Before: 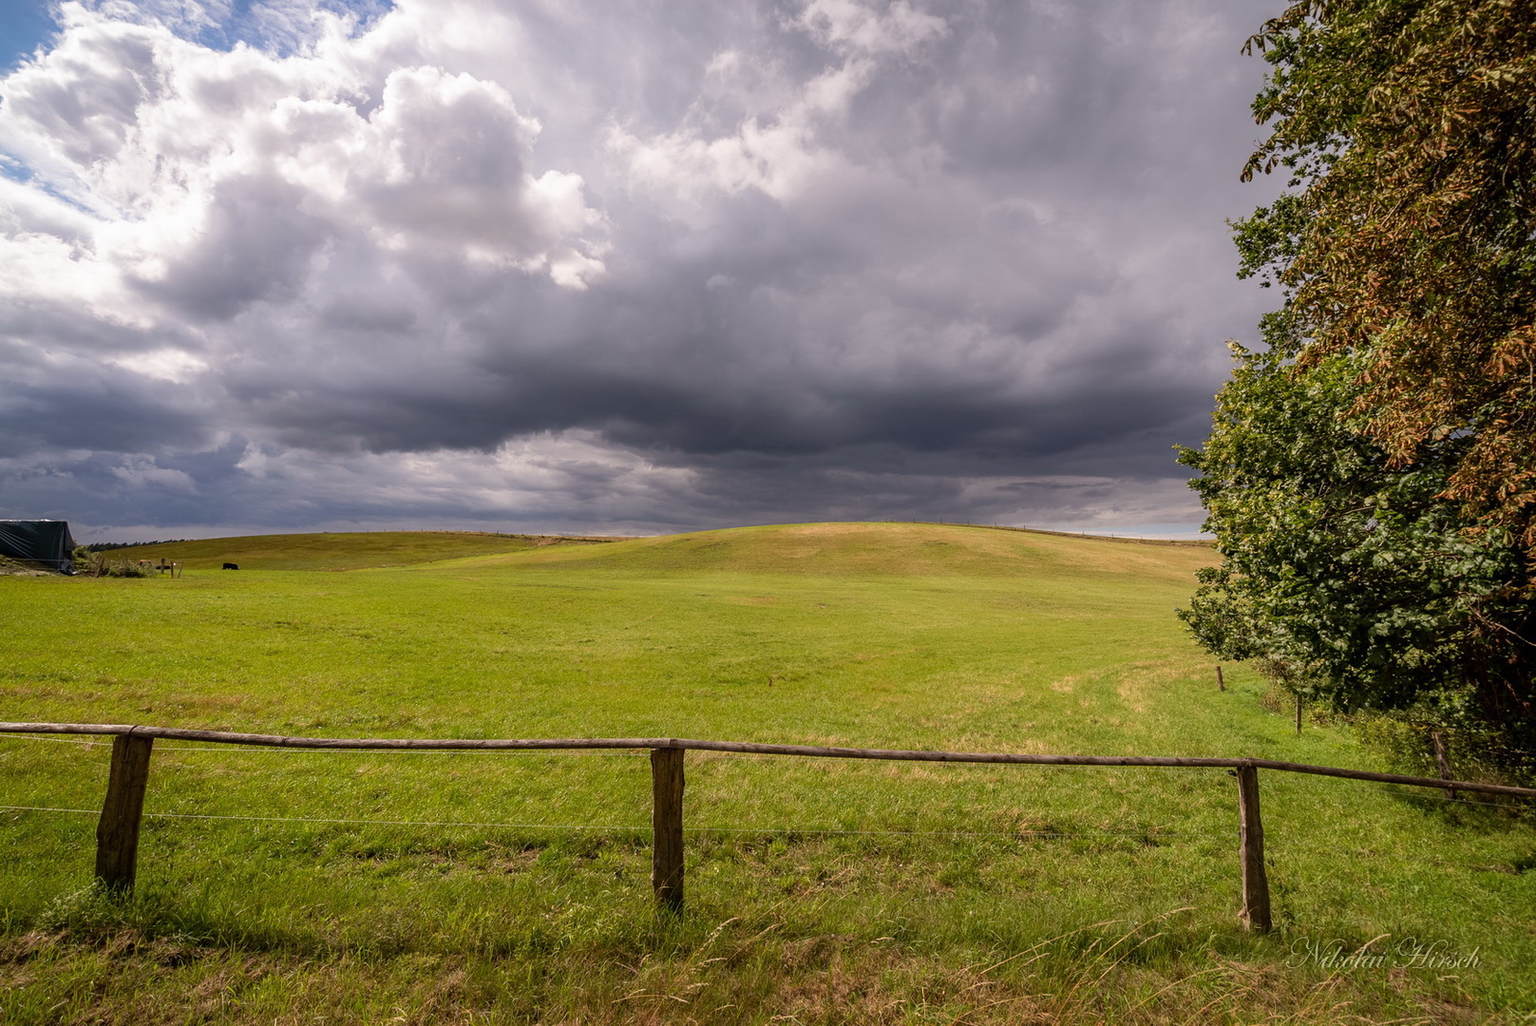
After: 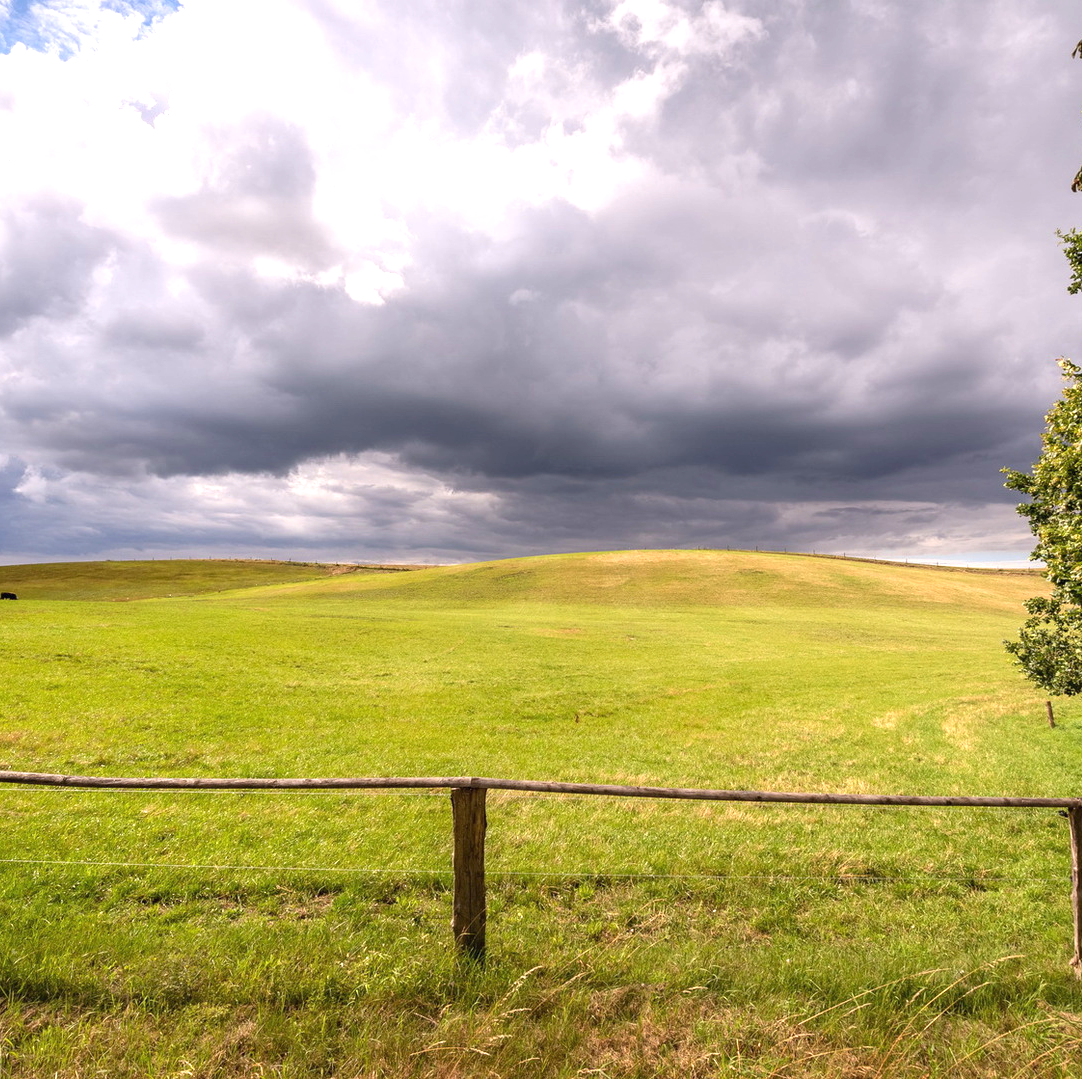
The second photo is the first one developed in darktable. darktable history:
crop and rotate: left 14.492%, right 18.593%
exposure: black level correction -0.001, exposure 0.901 EV, compensate highlight preservation false
